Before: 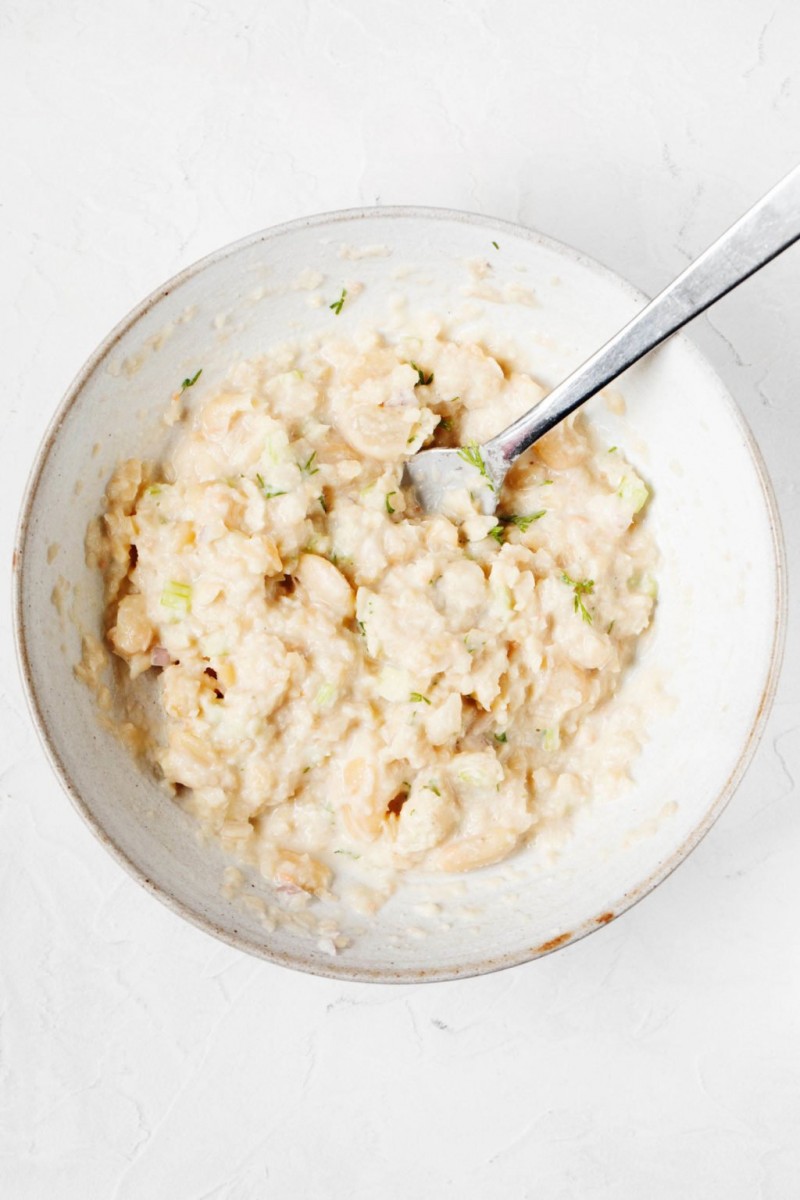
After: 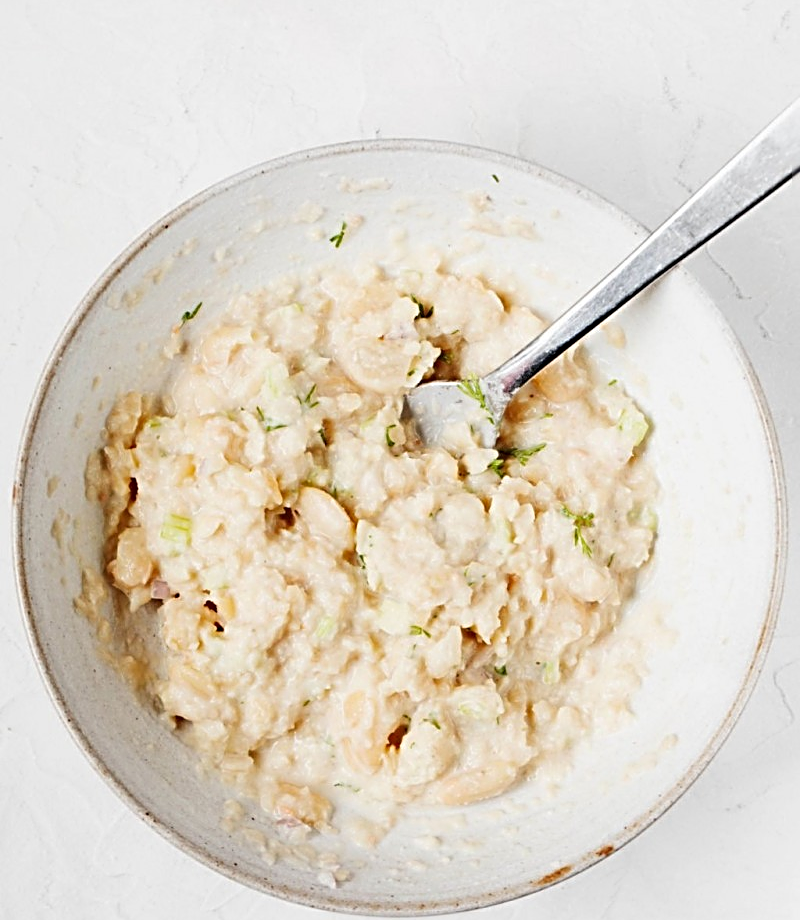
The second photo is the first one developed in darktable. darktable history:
crop: top 5.667%, bottom 17.637%
white balance: red 1, blue 1
sharpen: radius 3.025, amount 0.757
exposure: exposure -0.072 EV, compensate highlight preservation false
